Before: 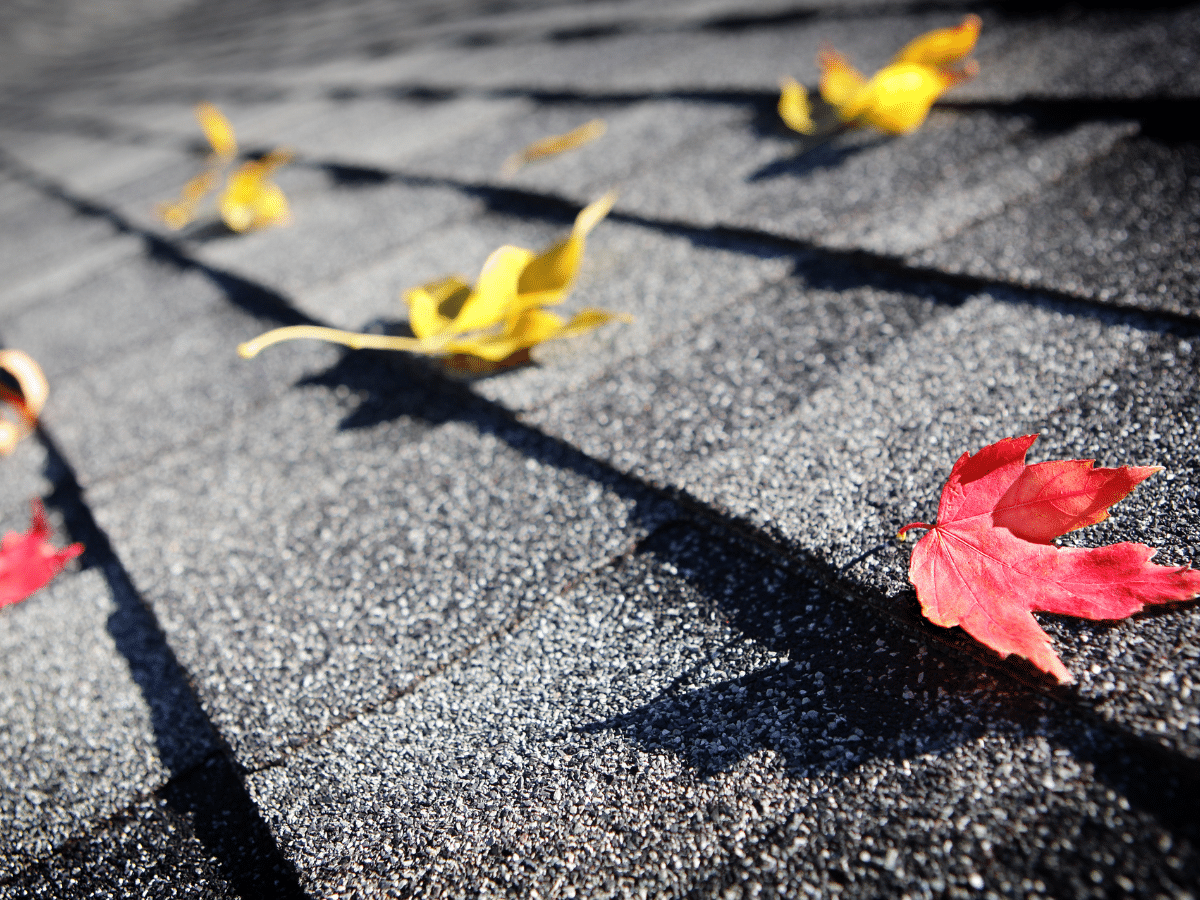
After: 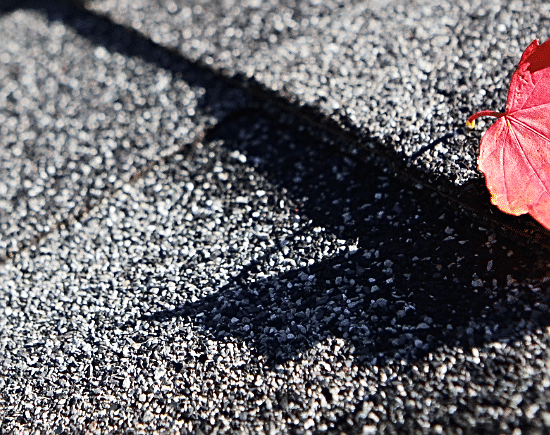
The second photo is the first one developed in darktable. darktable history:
crop: left 35.976%, top 45.819%, right 18.162%, bottom 5.807%
tone curve: curves: ch0 [(0.016, 0.011) (0.204, 0.146) (0.515, 0.476) (0.78, 0.795) (1, 0.981)], color space Lab, linked channels, preserve colors none
shadows and highlights: shadows 25, highlights -48, soften with gaussian
sharpen: on, module defaults
